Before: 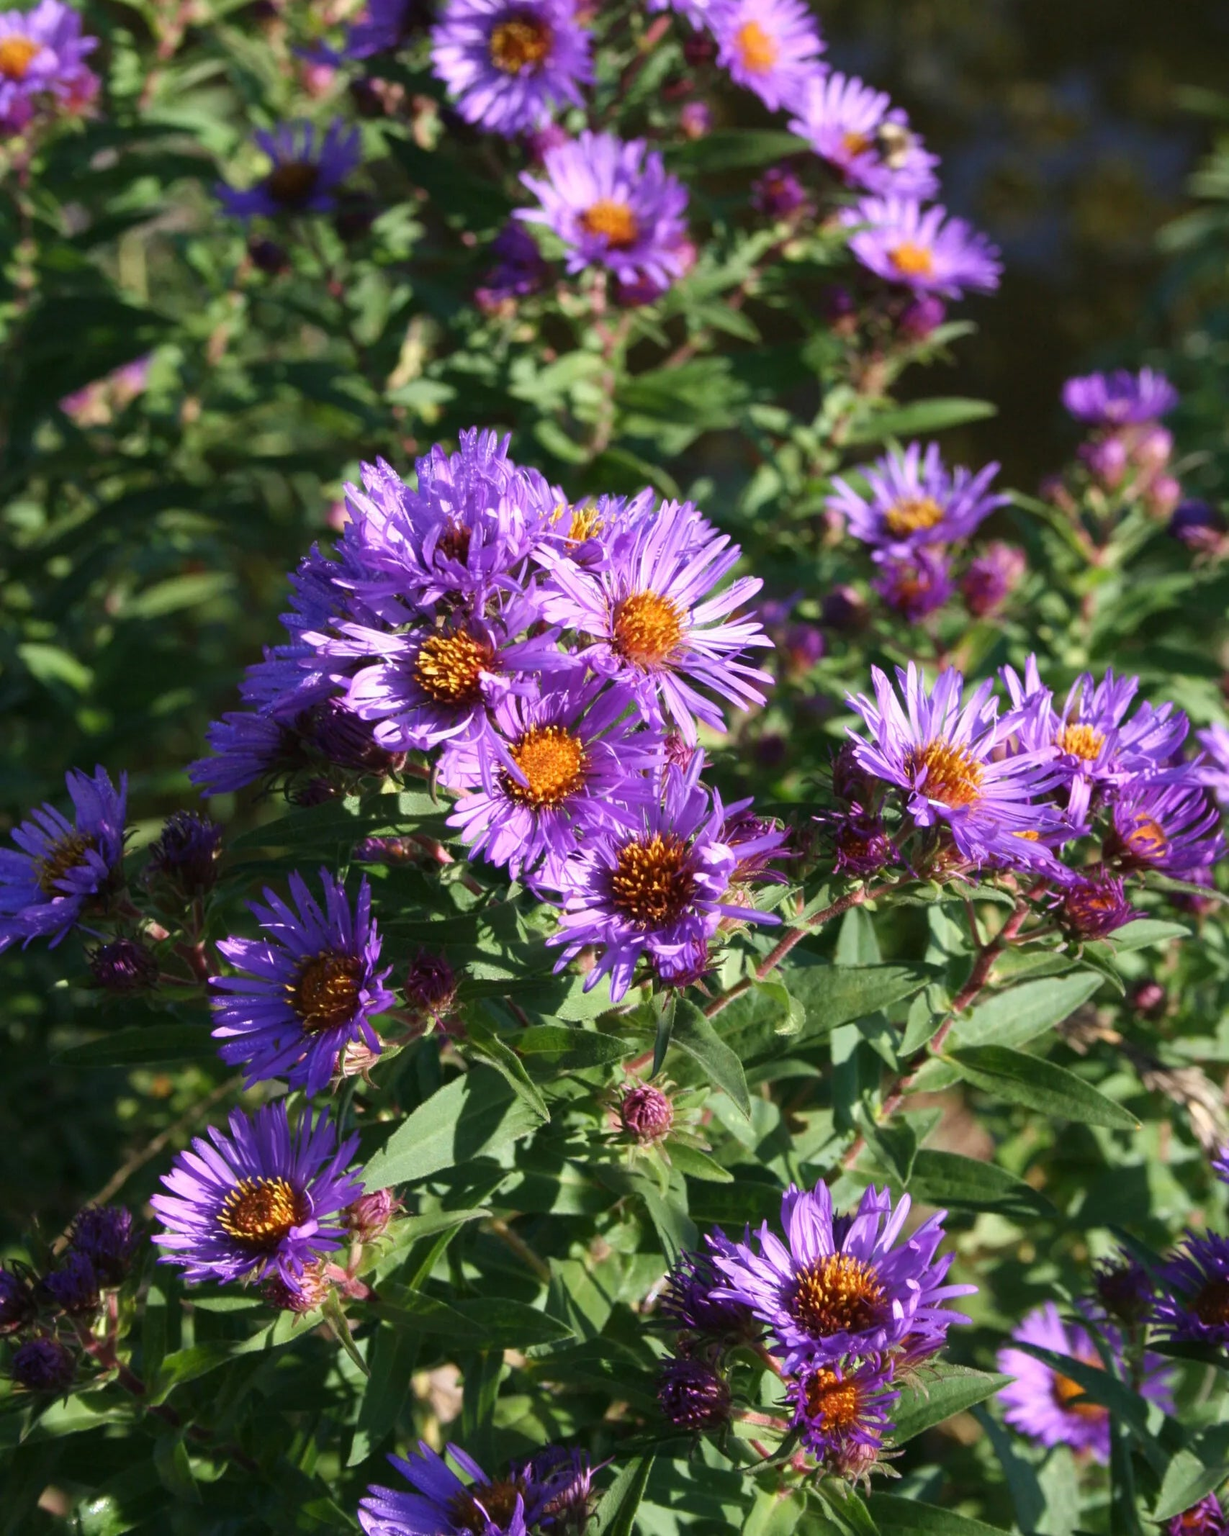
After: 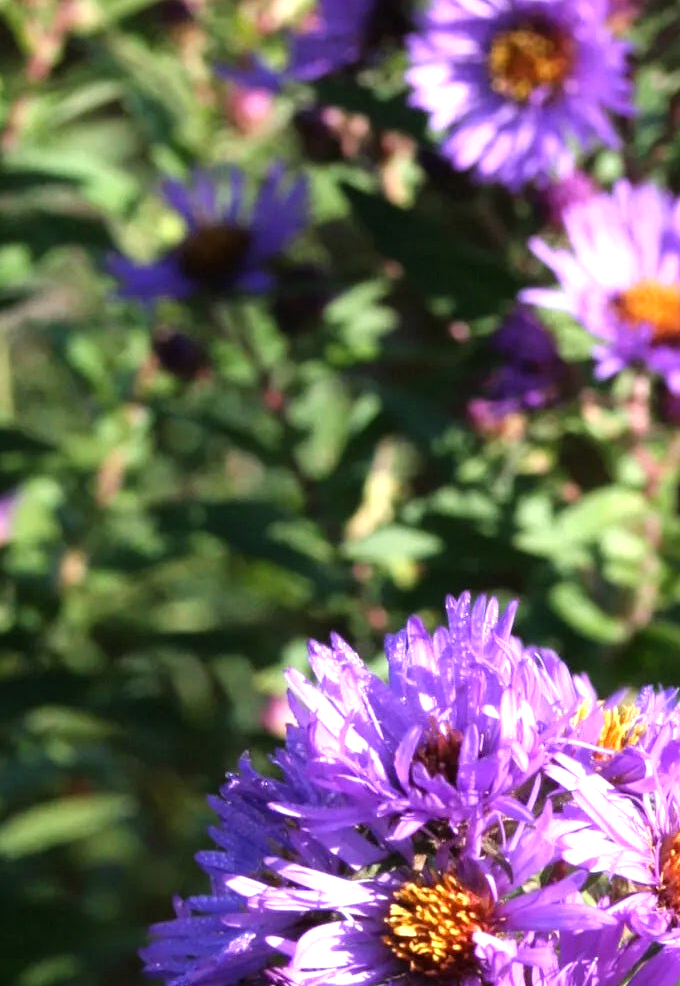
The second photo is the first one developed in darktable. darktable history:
tone equalizer: -8 EV -0.719 EV, -7 EV -0.704 EV, -6 EV -0.626 EV, -5 EV -0.377 EV, -3 EV 0.377 EV, -2 EV 0.6 EV, -1 EV 0.695 EV, +0 EV 0.731 EV
crop and rotate: left 11.263%, top 0.069%, right 48.874%, bottom 53.724%
